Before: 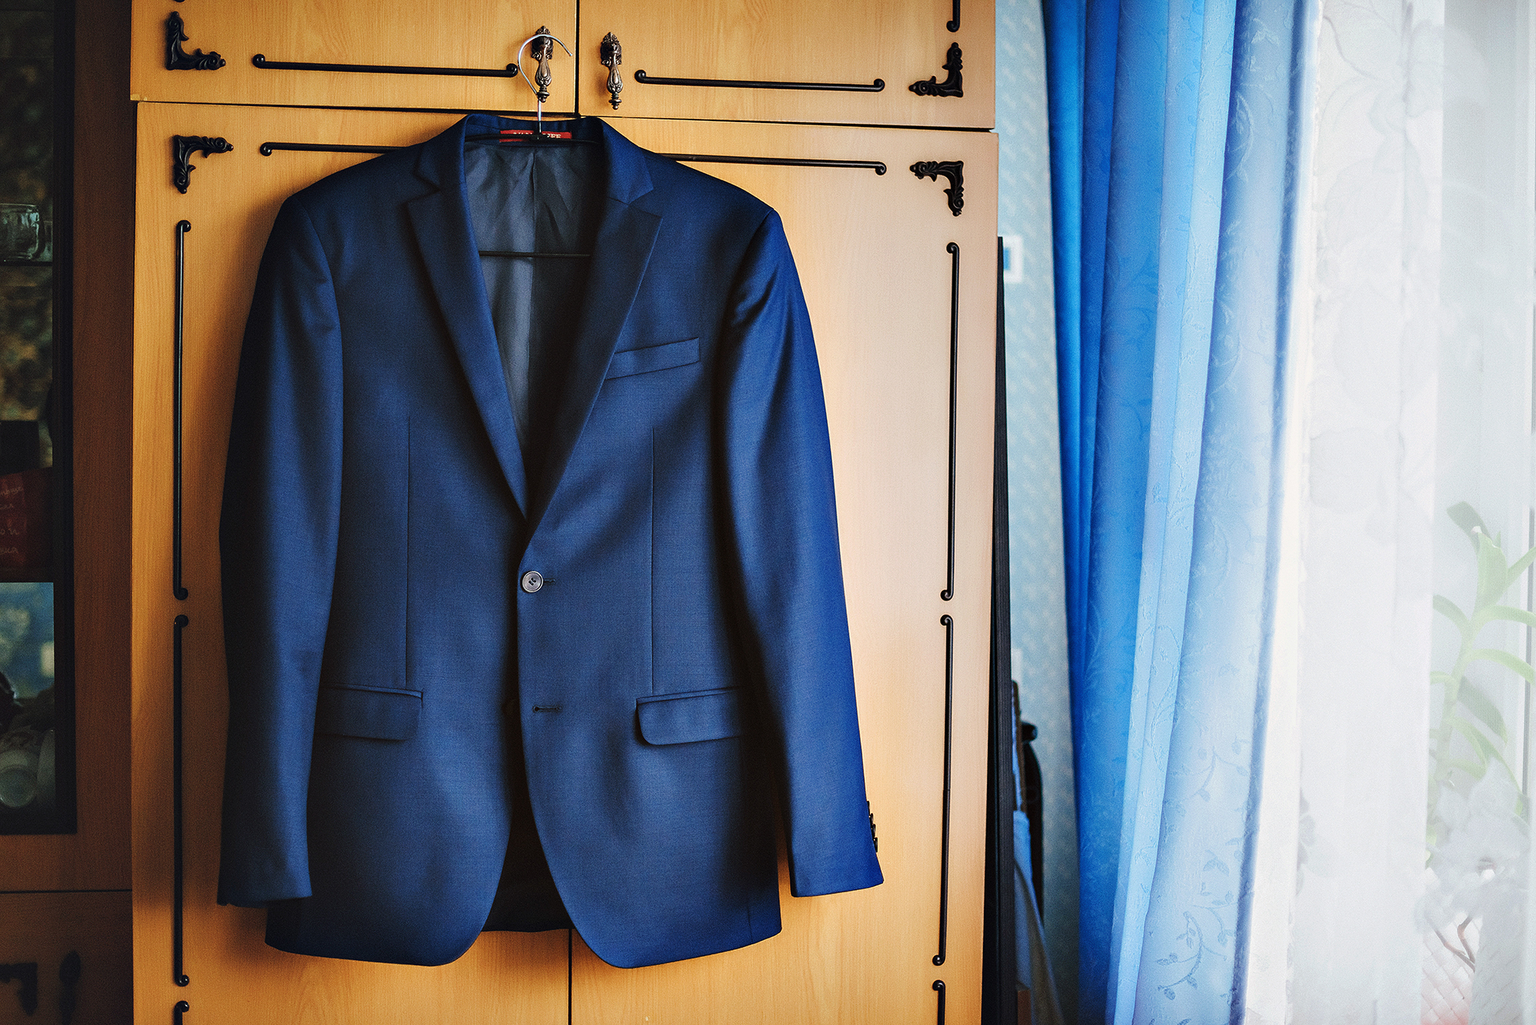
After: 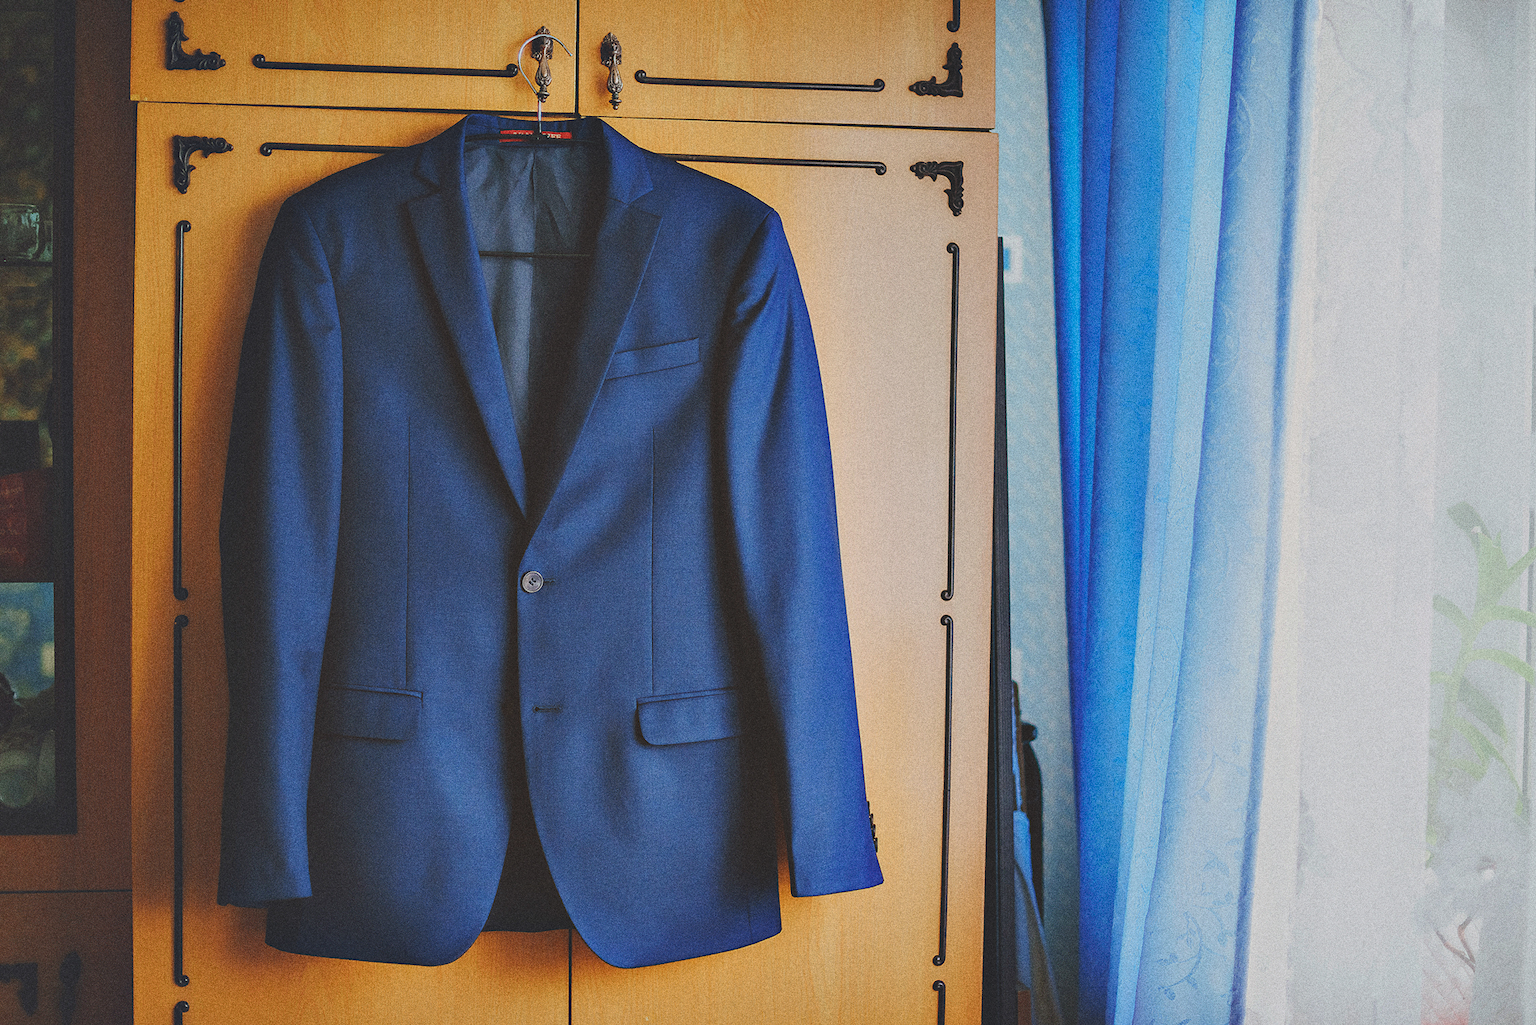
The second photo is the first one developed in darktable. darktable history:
contrast brightness saturation: contrast -0.28
grain: coarseness 0.09 ISO, strength 40%
